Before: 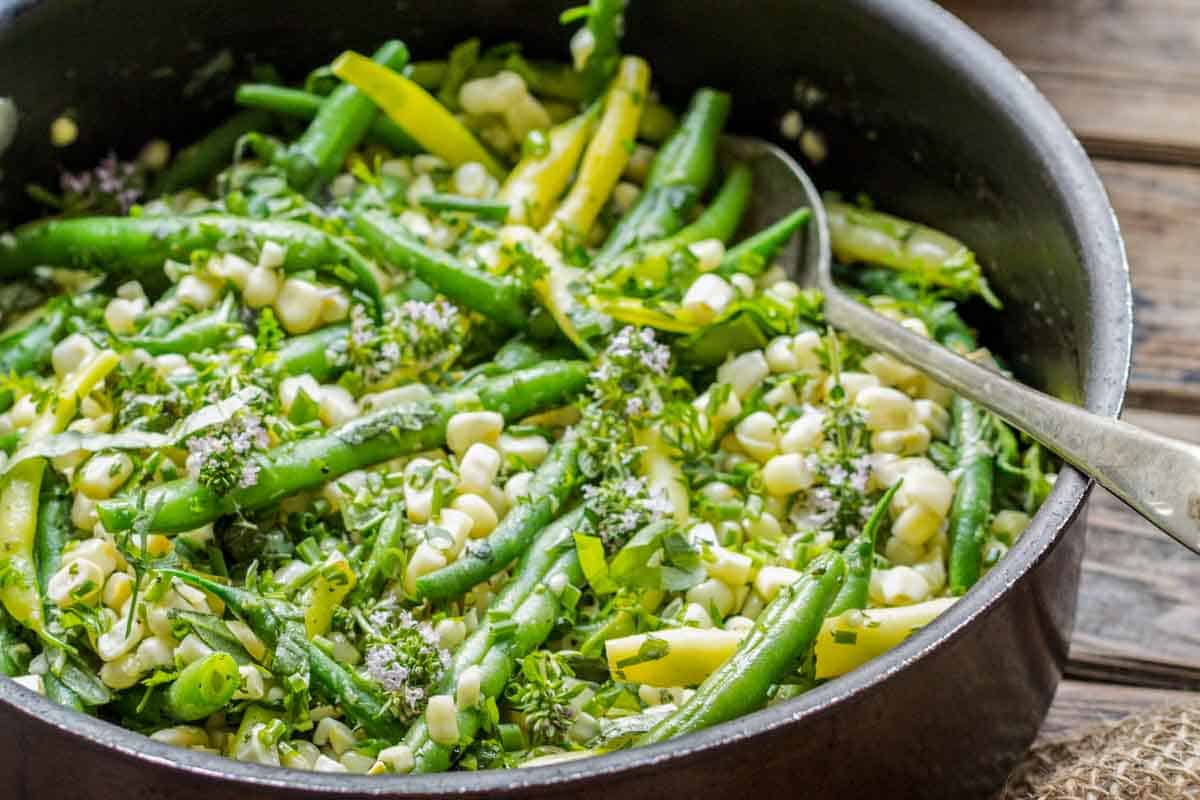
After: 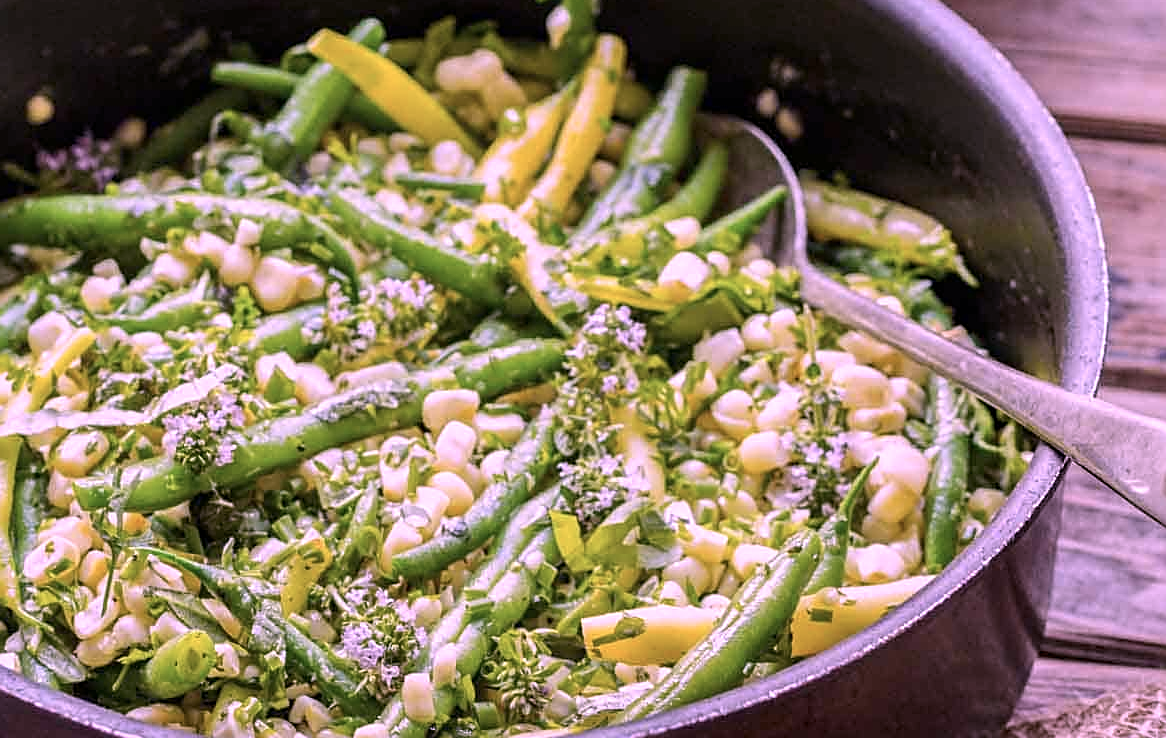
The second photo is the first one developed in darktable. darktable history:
crop: left 2.045%, top 2.824%, right 0.719%, bottom 4.86%
color calibration: output R [1.107, -0.012, -0.003, 0], output B [0, 0, 1.308, 0], illuminant as shot in camera, x 0.358, y 0.373, temperature 4628.91 K
sharpen: on, module defaults
